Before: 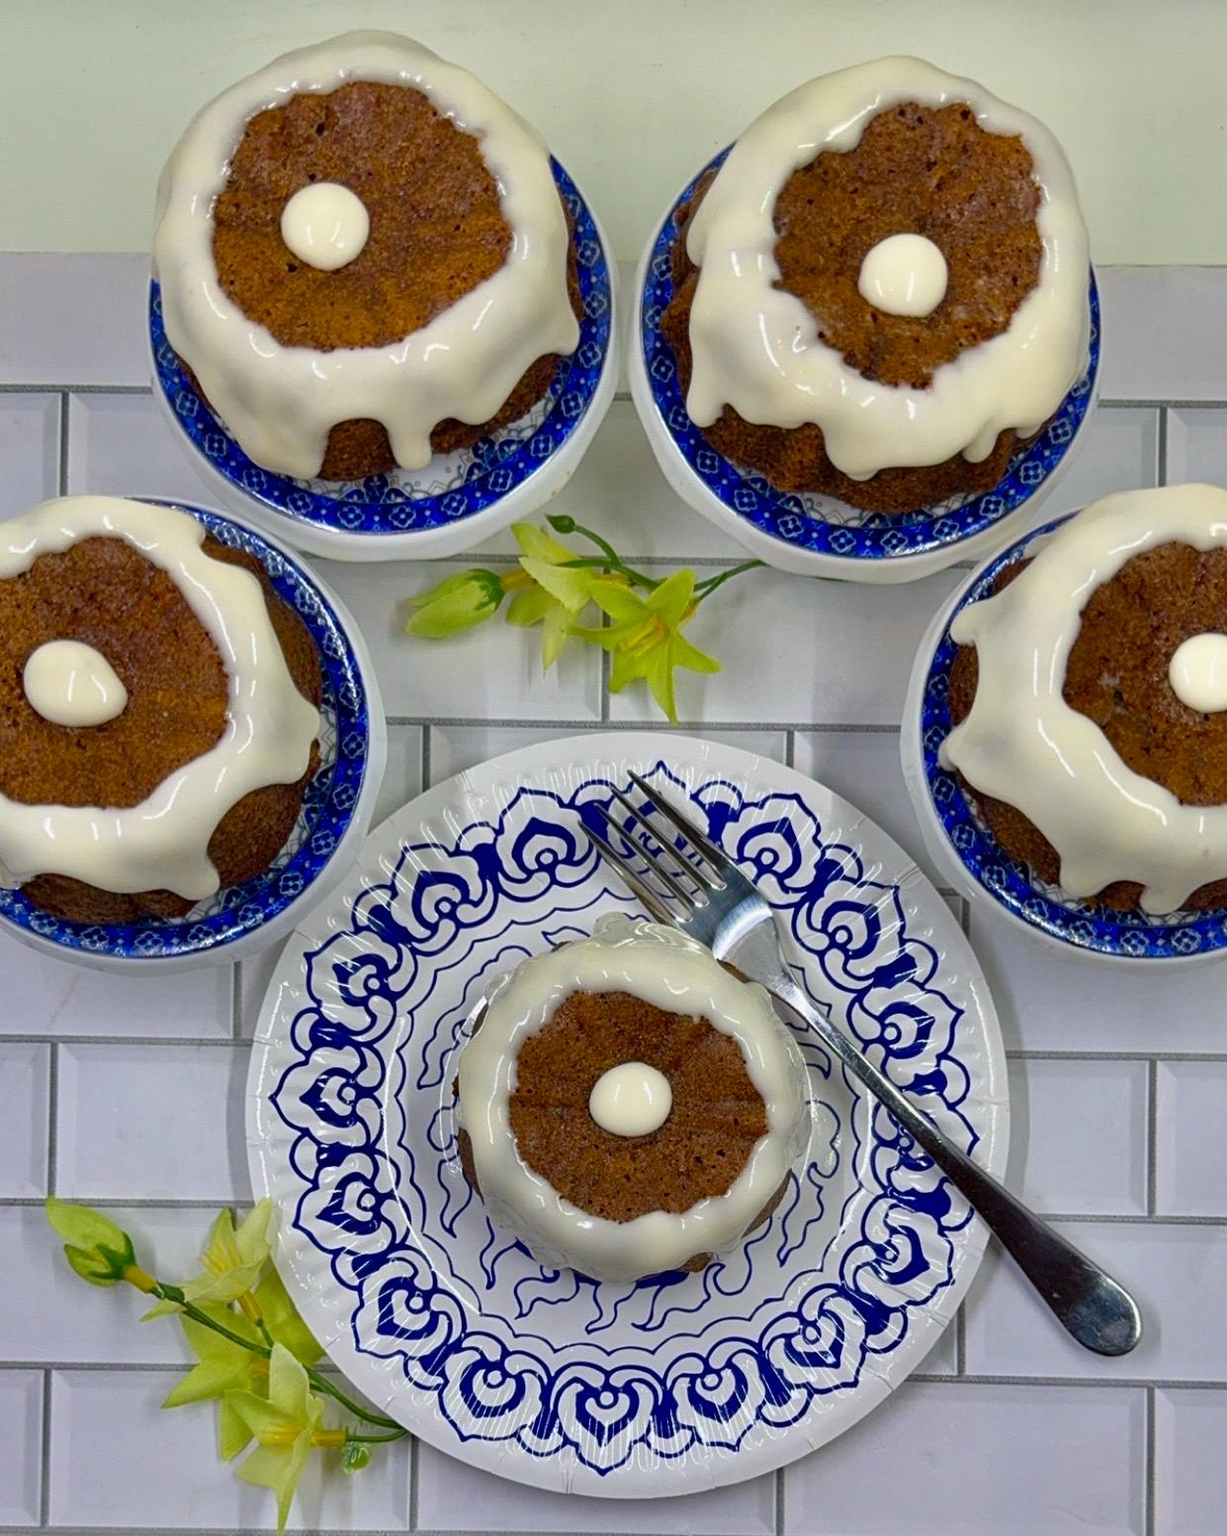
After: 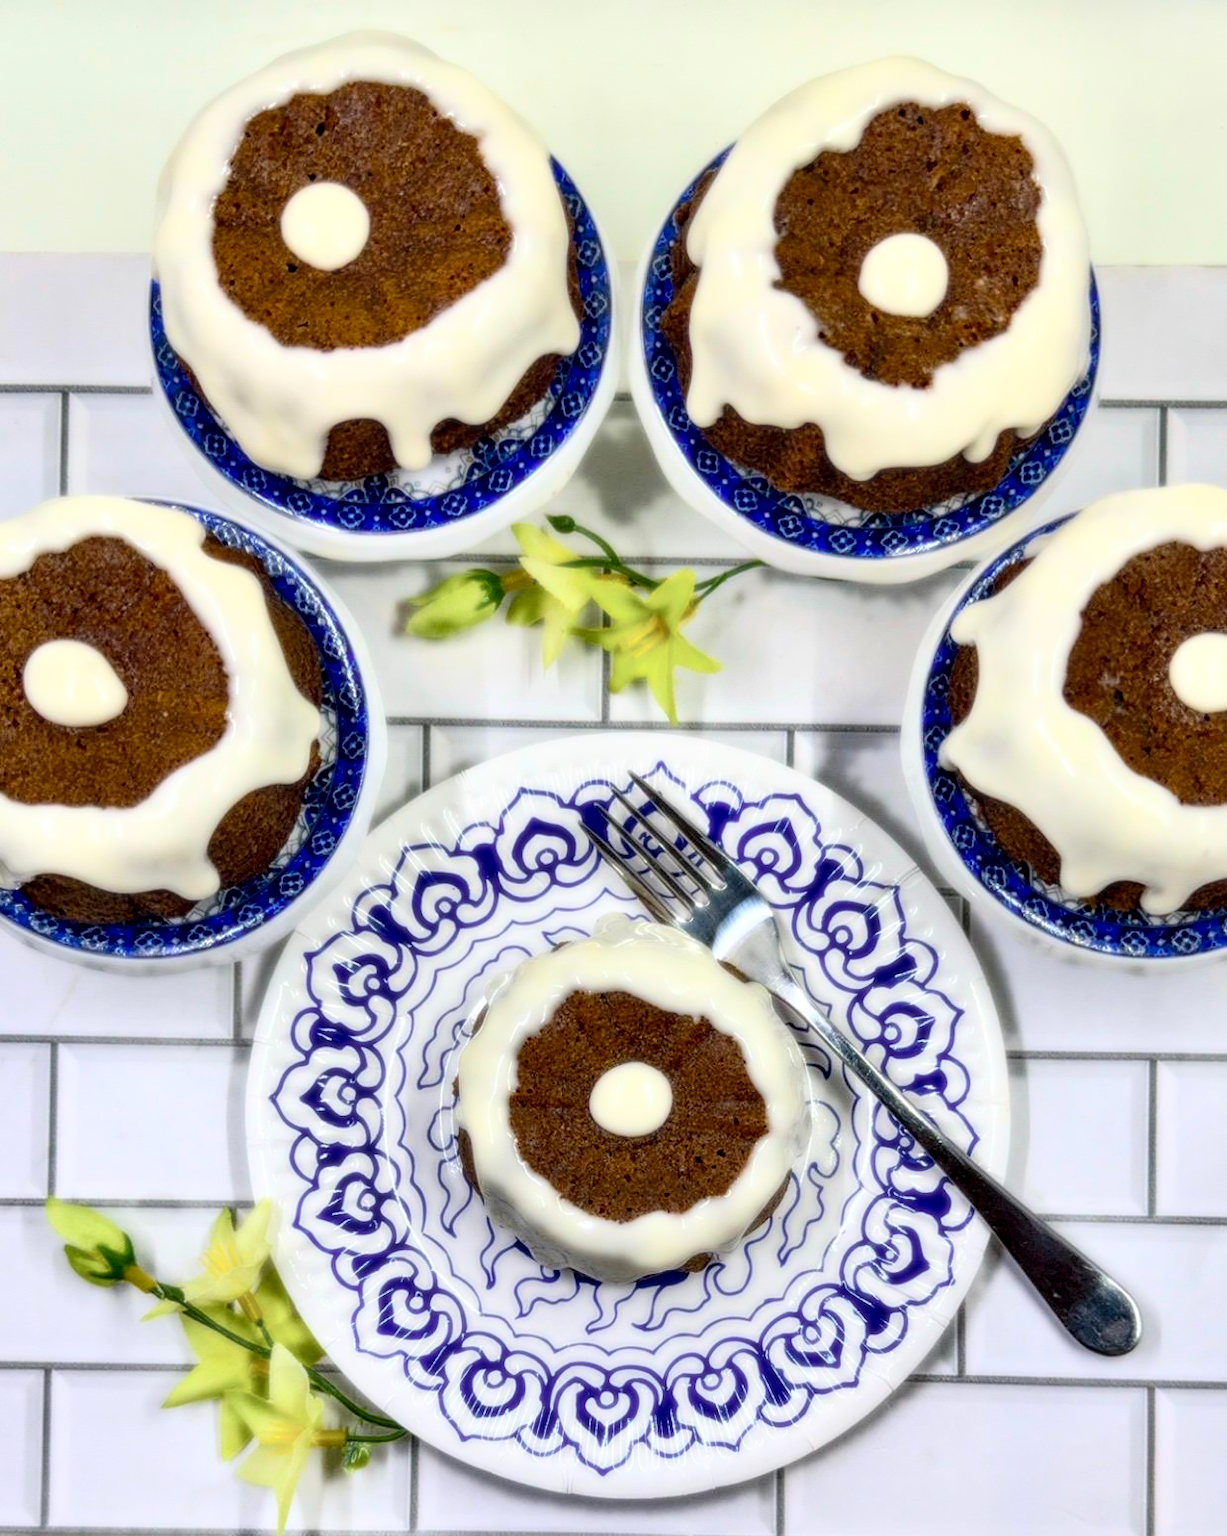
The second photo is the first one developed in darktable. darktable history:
contrast equalizer: octaves 7, y [[0.528 ×6], [0.514 ×6], [0.362 ×6], [0 ×6], [0 ×6]]
local contrast: on, module defaults
bloom: size 0%, threshold 54.82%, strength 8.31%
